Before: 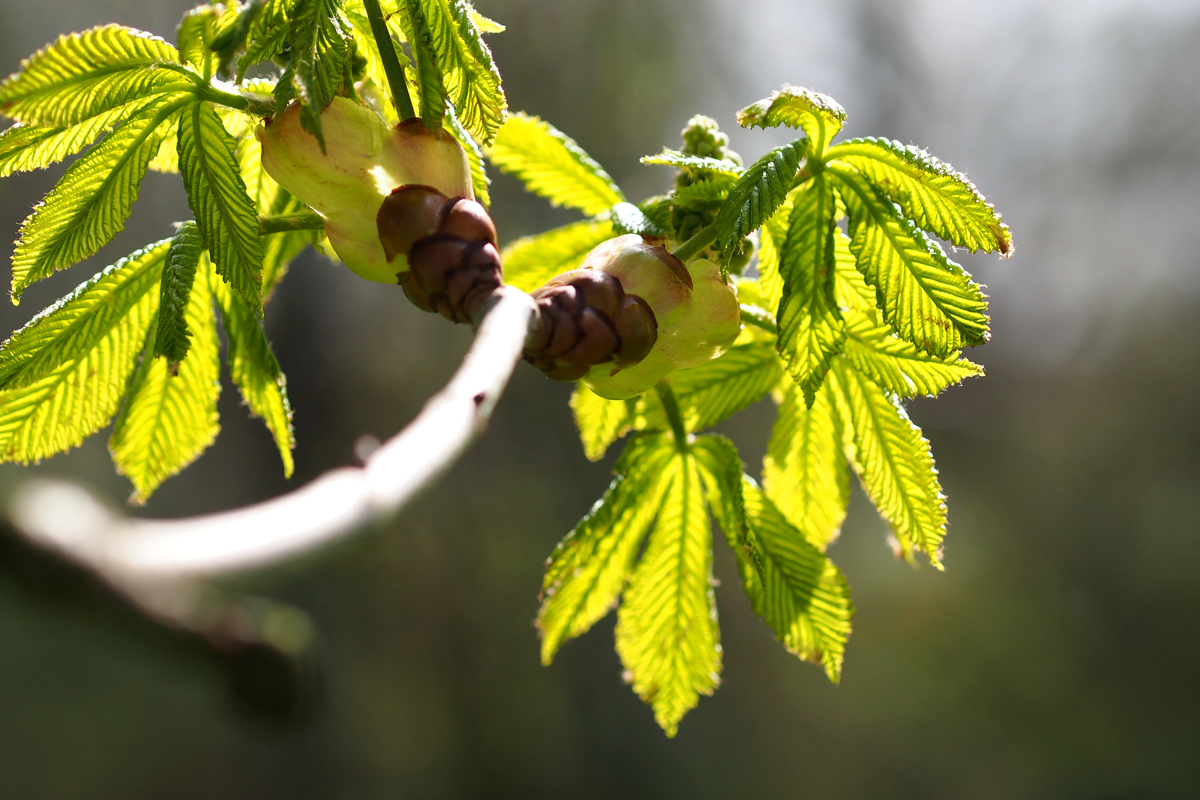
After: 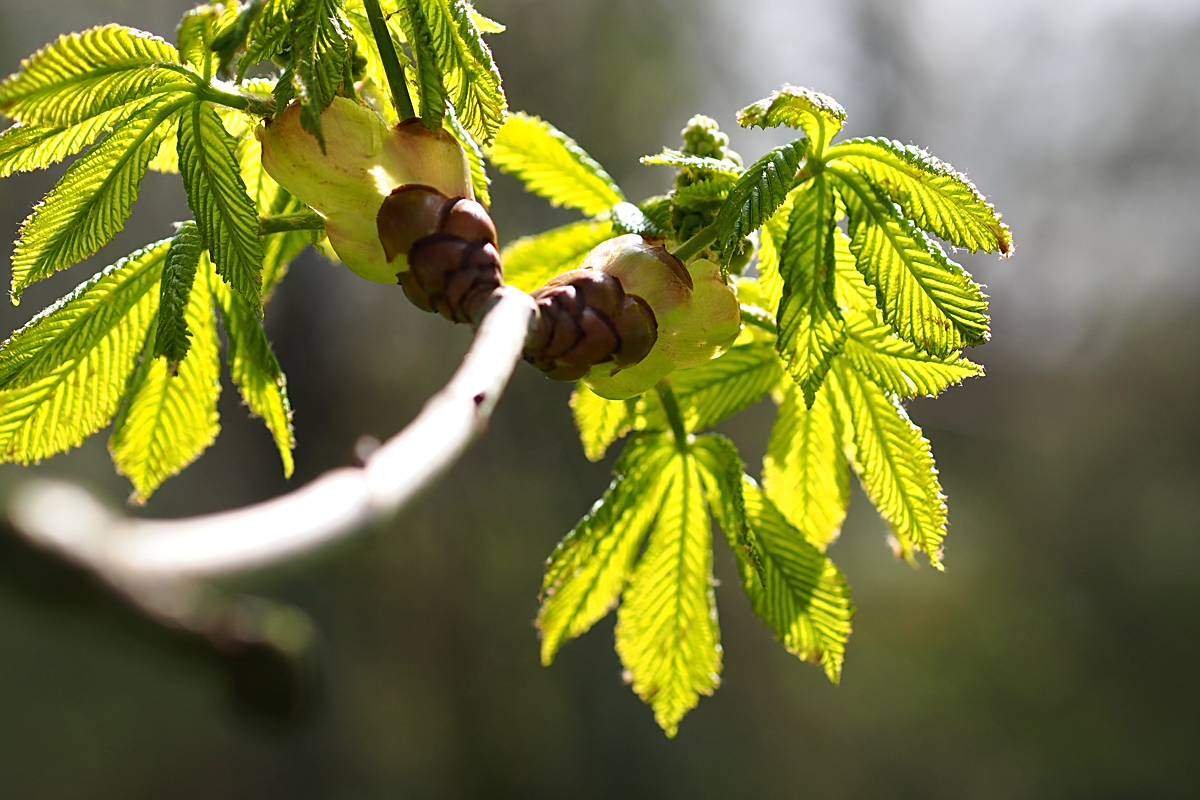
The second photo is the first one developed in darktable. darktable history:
sharpen: on, module defaults
shadows and highlights: shadows 62.86, white point adjustment 0.333, highlights -34.48, compress 83.89%
